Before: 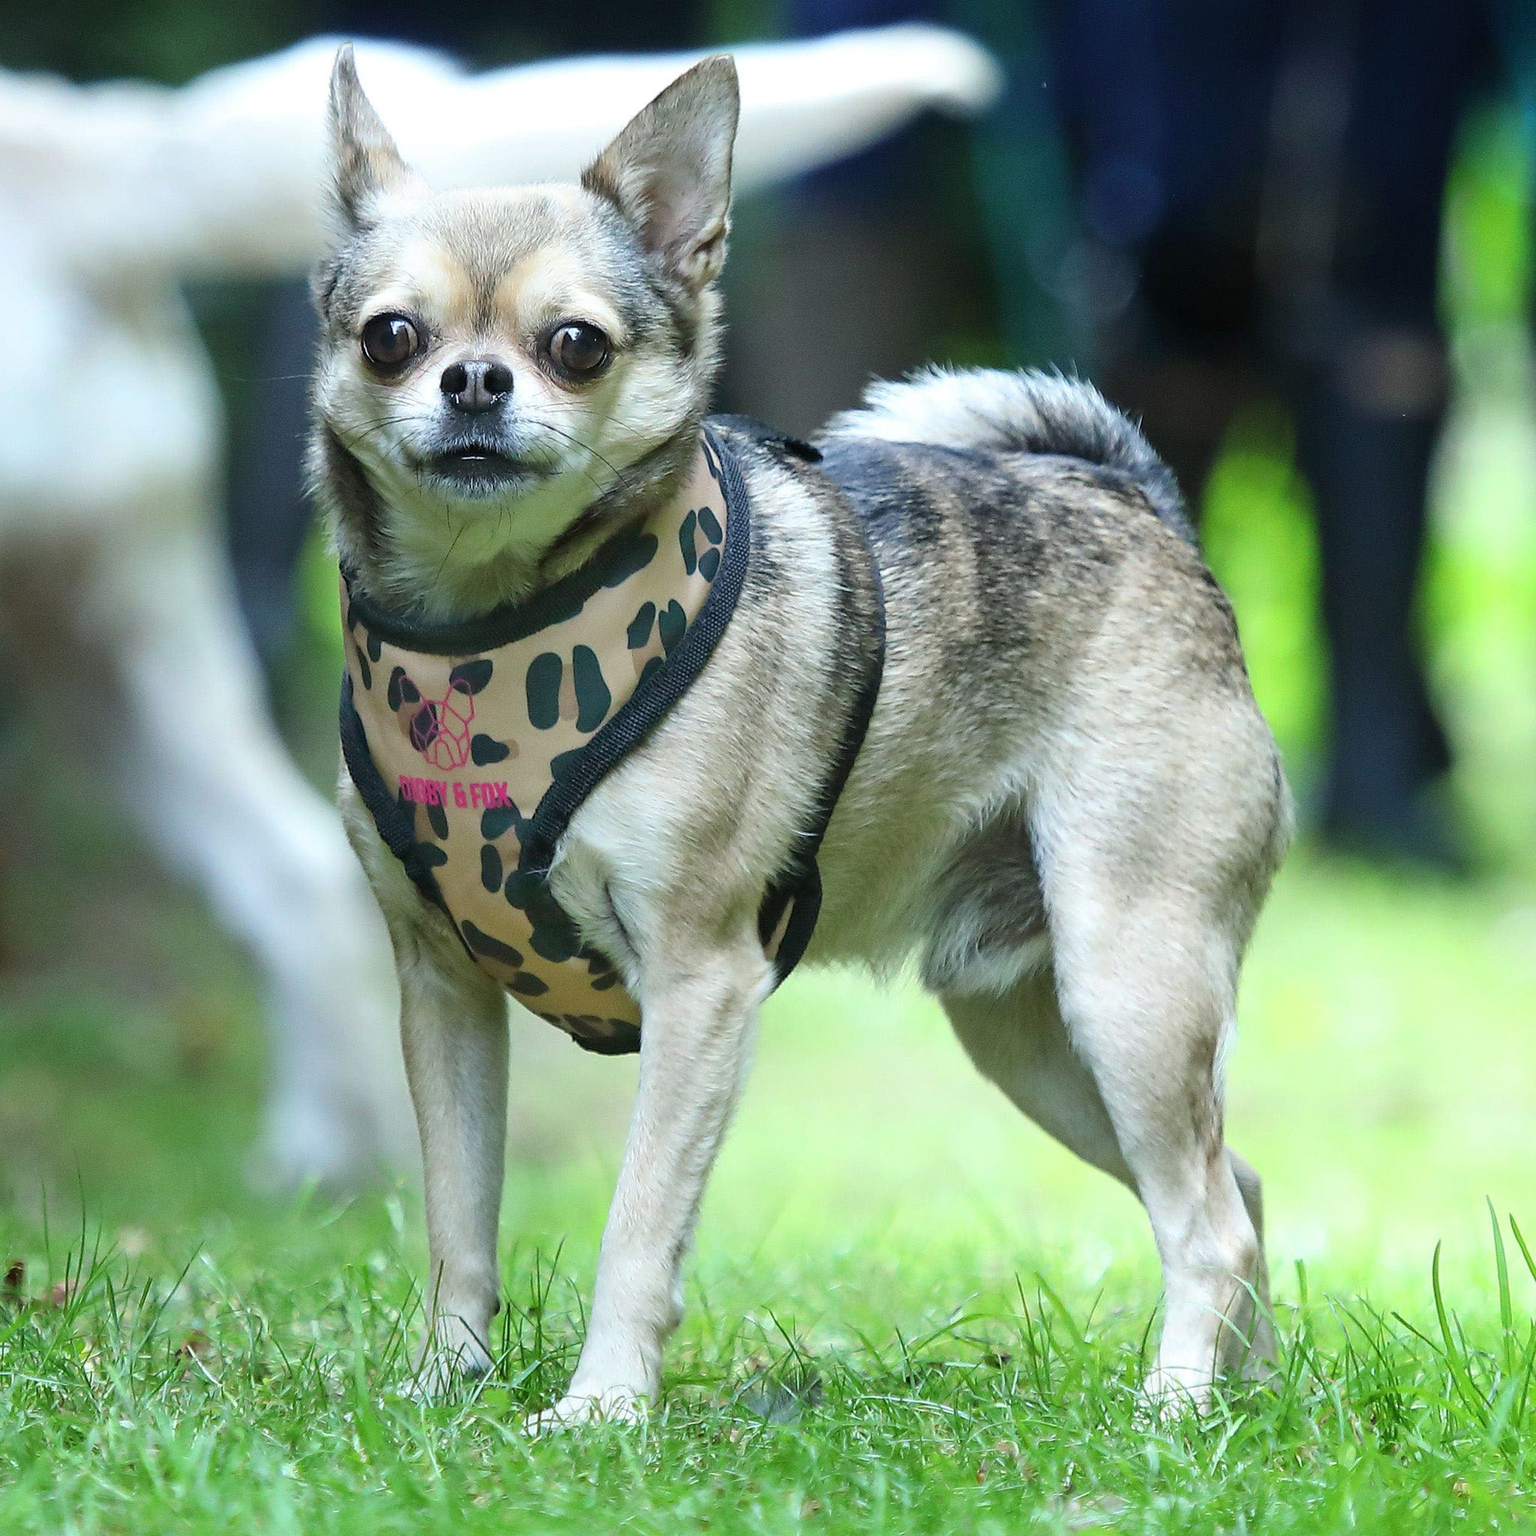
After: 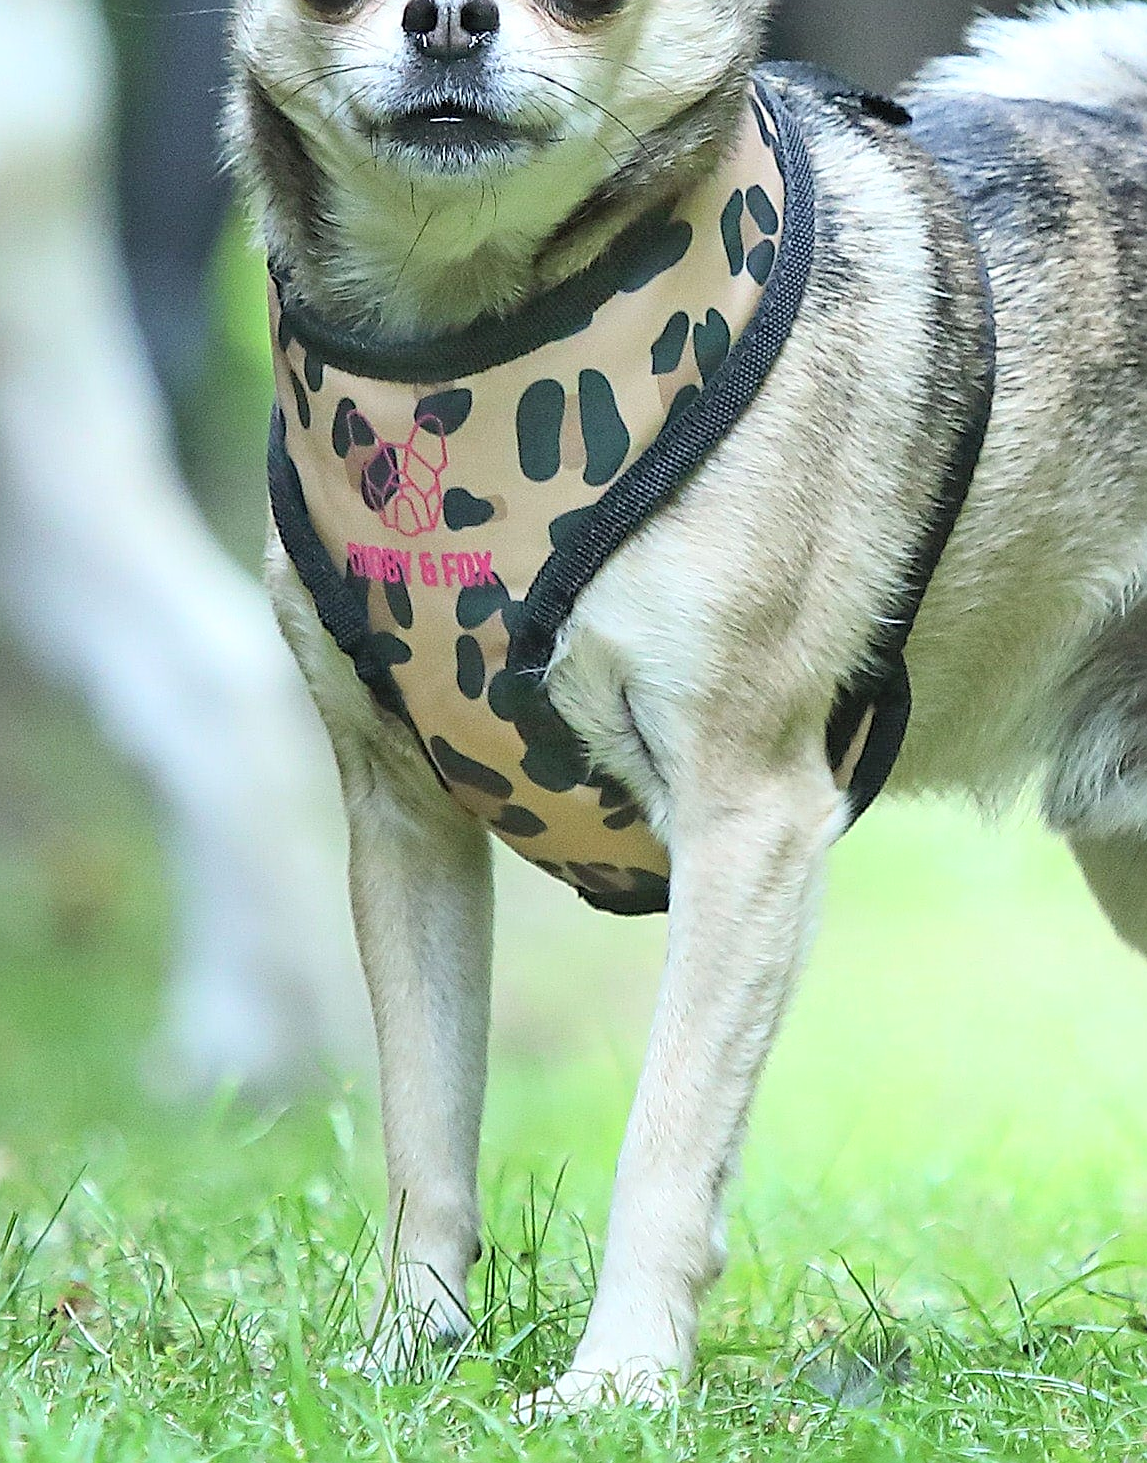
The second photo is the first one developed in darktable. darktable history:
contrast brightness saturation: contrast 0.144, brightness 0.212
crop: left 9.059%, top 23.976%, right 34.914%, bottom 4.582%
sharpen: radius 2.535, amount 0.628
